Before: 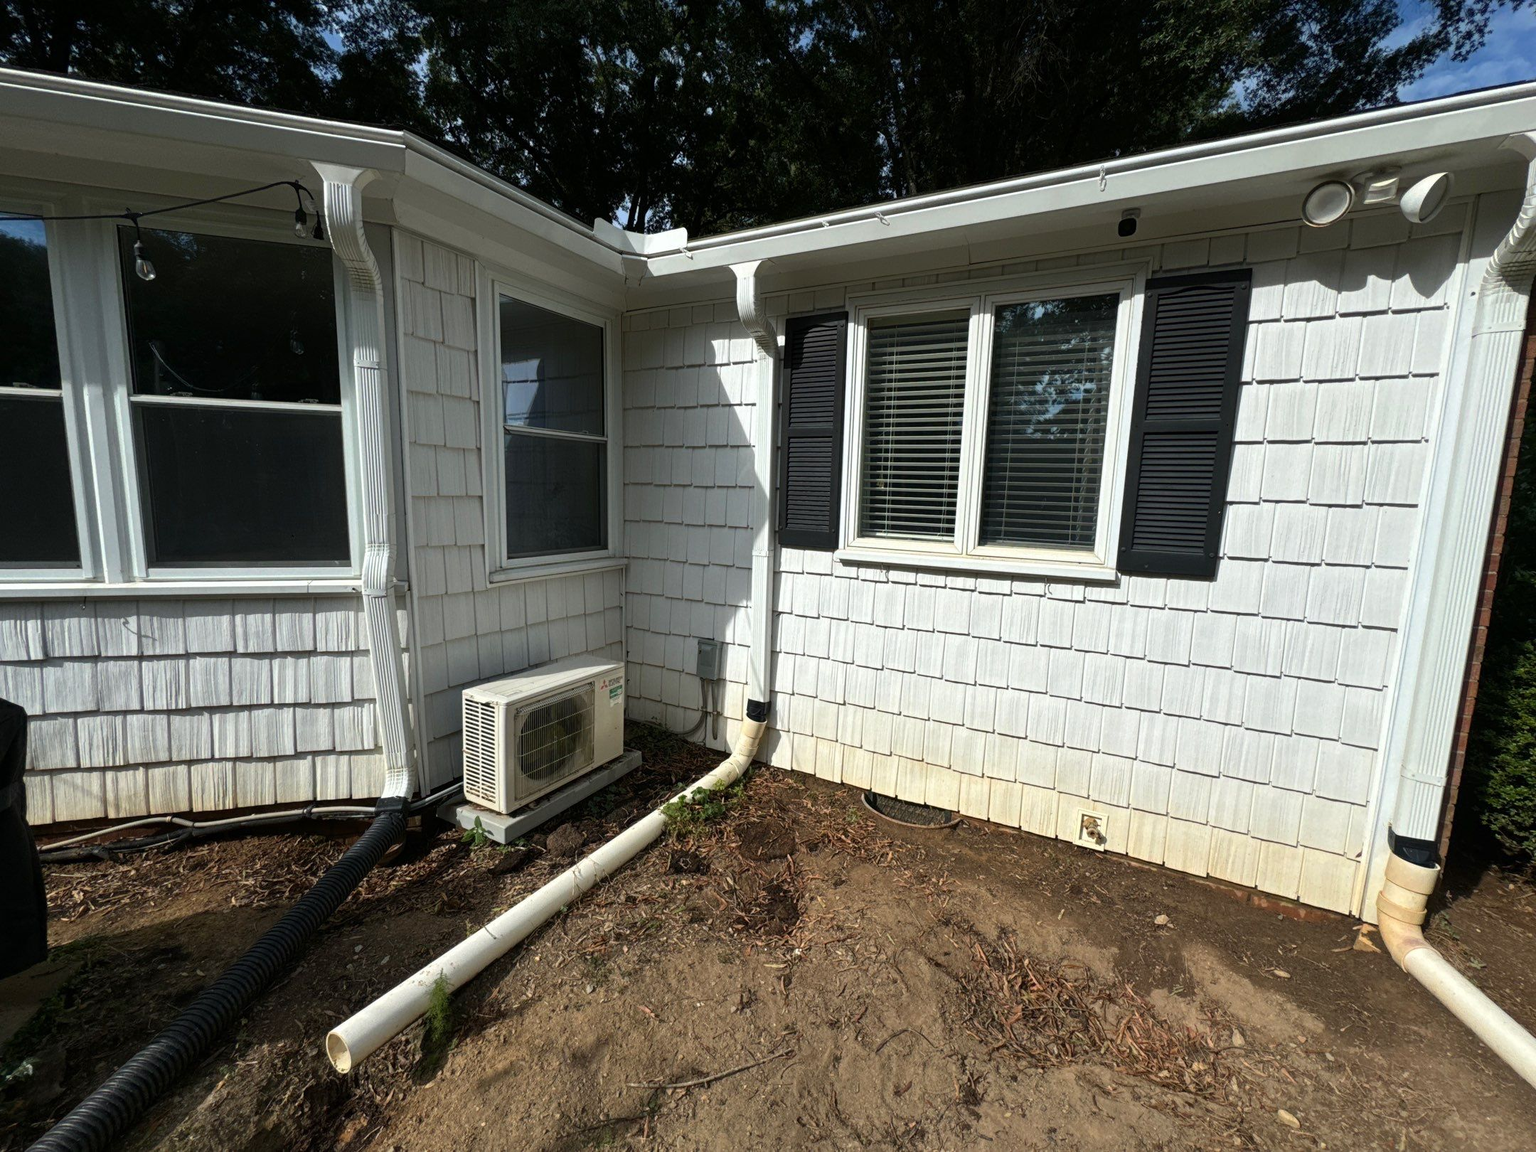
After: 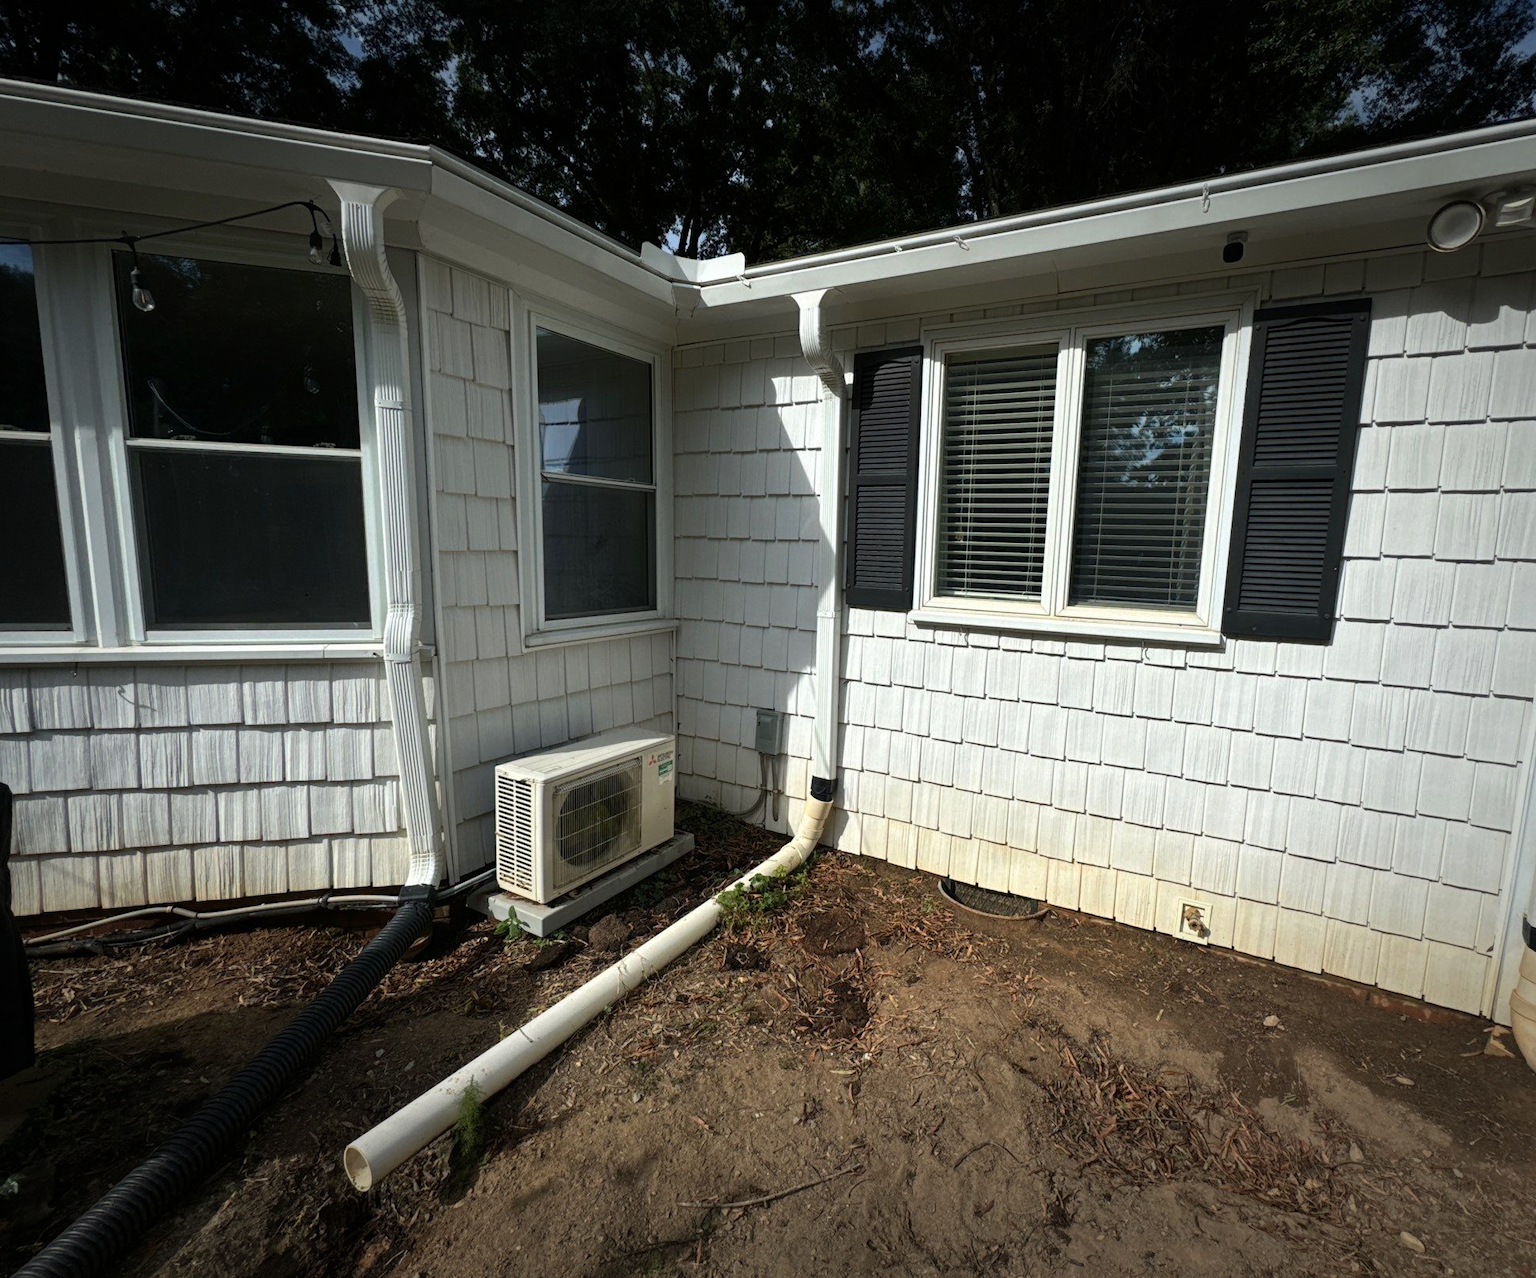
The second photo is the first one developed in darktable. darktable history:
vignetting: fall-off start 70.97%, brightness -0.584, saturation -0.118, width/height ratio 1.333
crop and rotate: left 1.088%, right 8.807%
